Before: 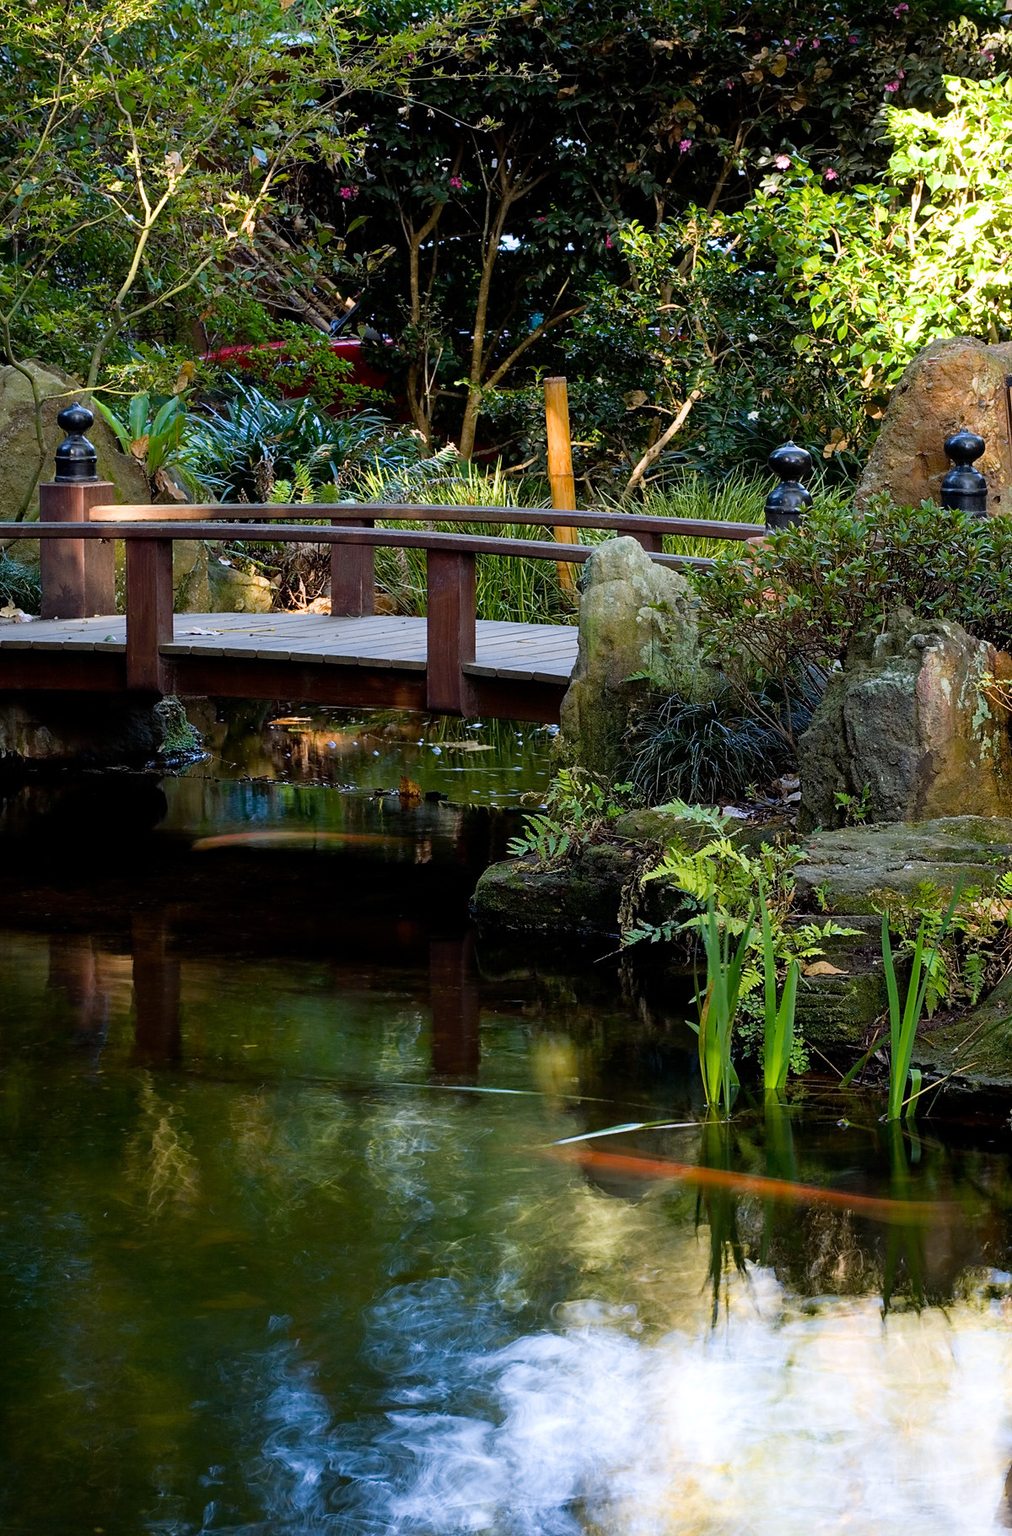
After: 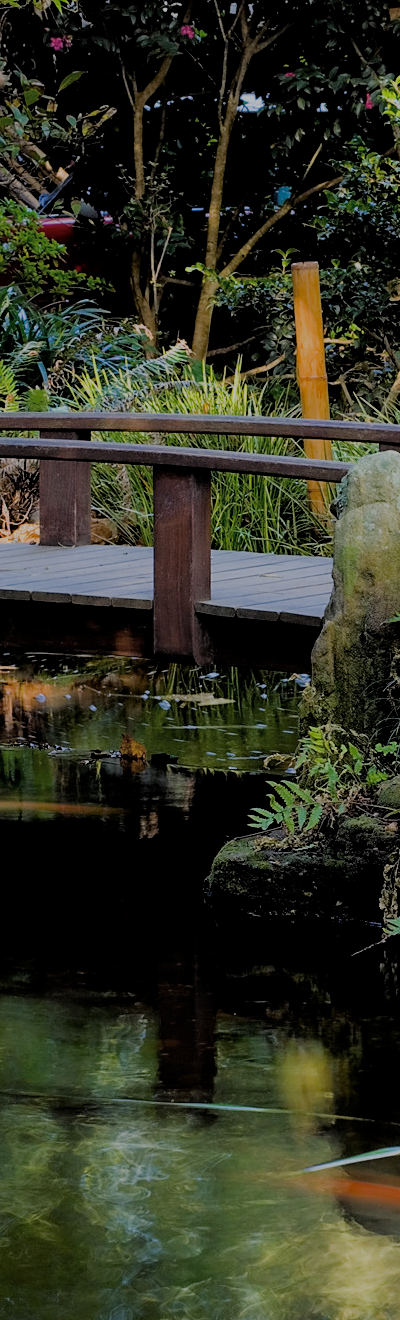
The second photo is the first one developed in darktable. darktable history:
crop and rotate: left 29.429%, top 10.213%, right 37.173%, bottom 17.257%
tone equalizer: mask exposure compensation -0.503 EV
filmic rgb: middle gray luminance 3.18%, black relative exposure -6 EV, white relative exposure 6.39 EV, dynamic range scaling 22.36%, target black luminance 0%, hardness 2.28, latitude 46.03%, contrast 0.79, highlights saturation mix 98.99%, shadows ↔ highlights balance 0.249%
